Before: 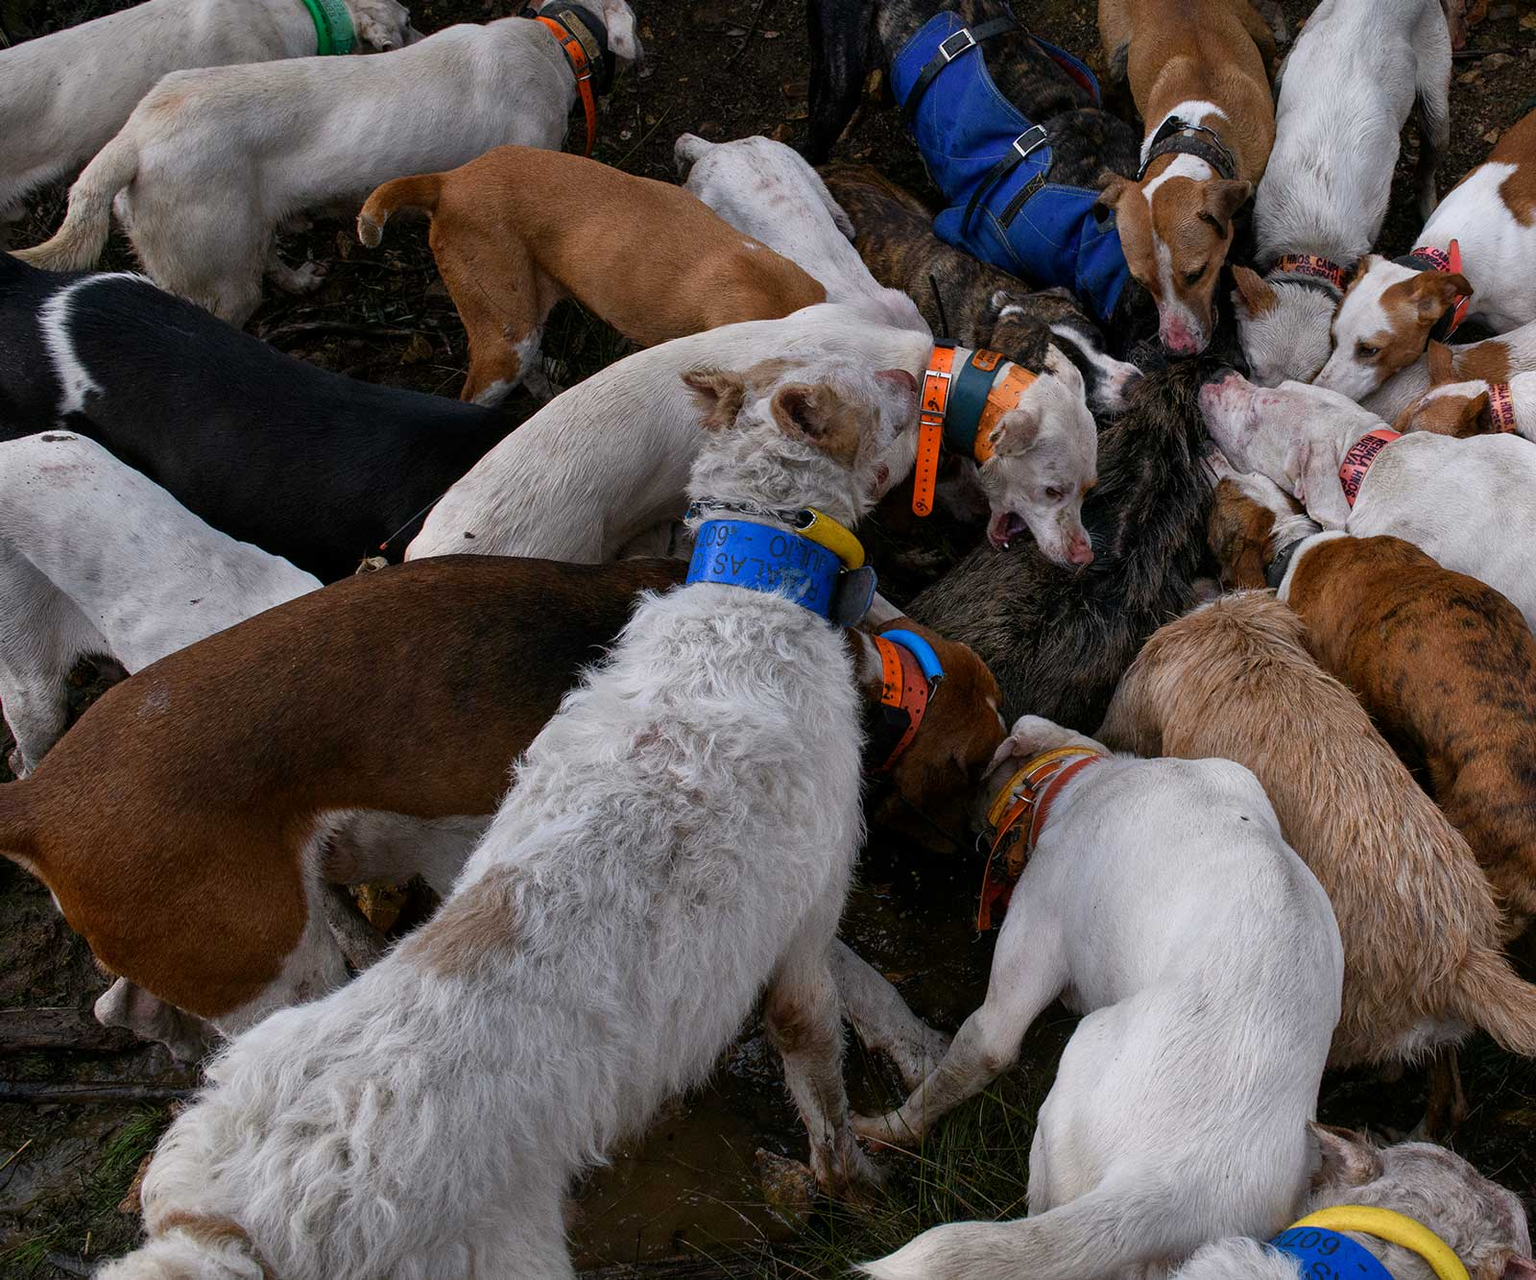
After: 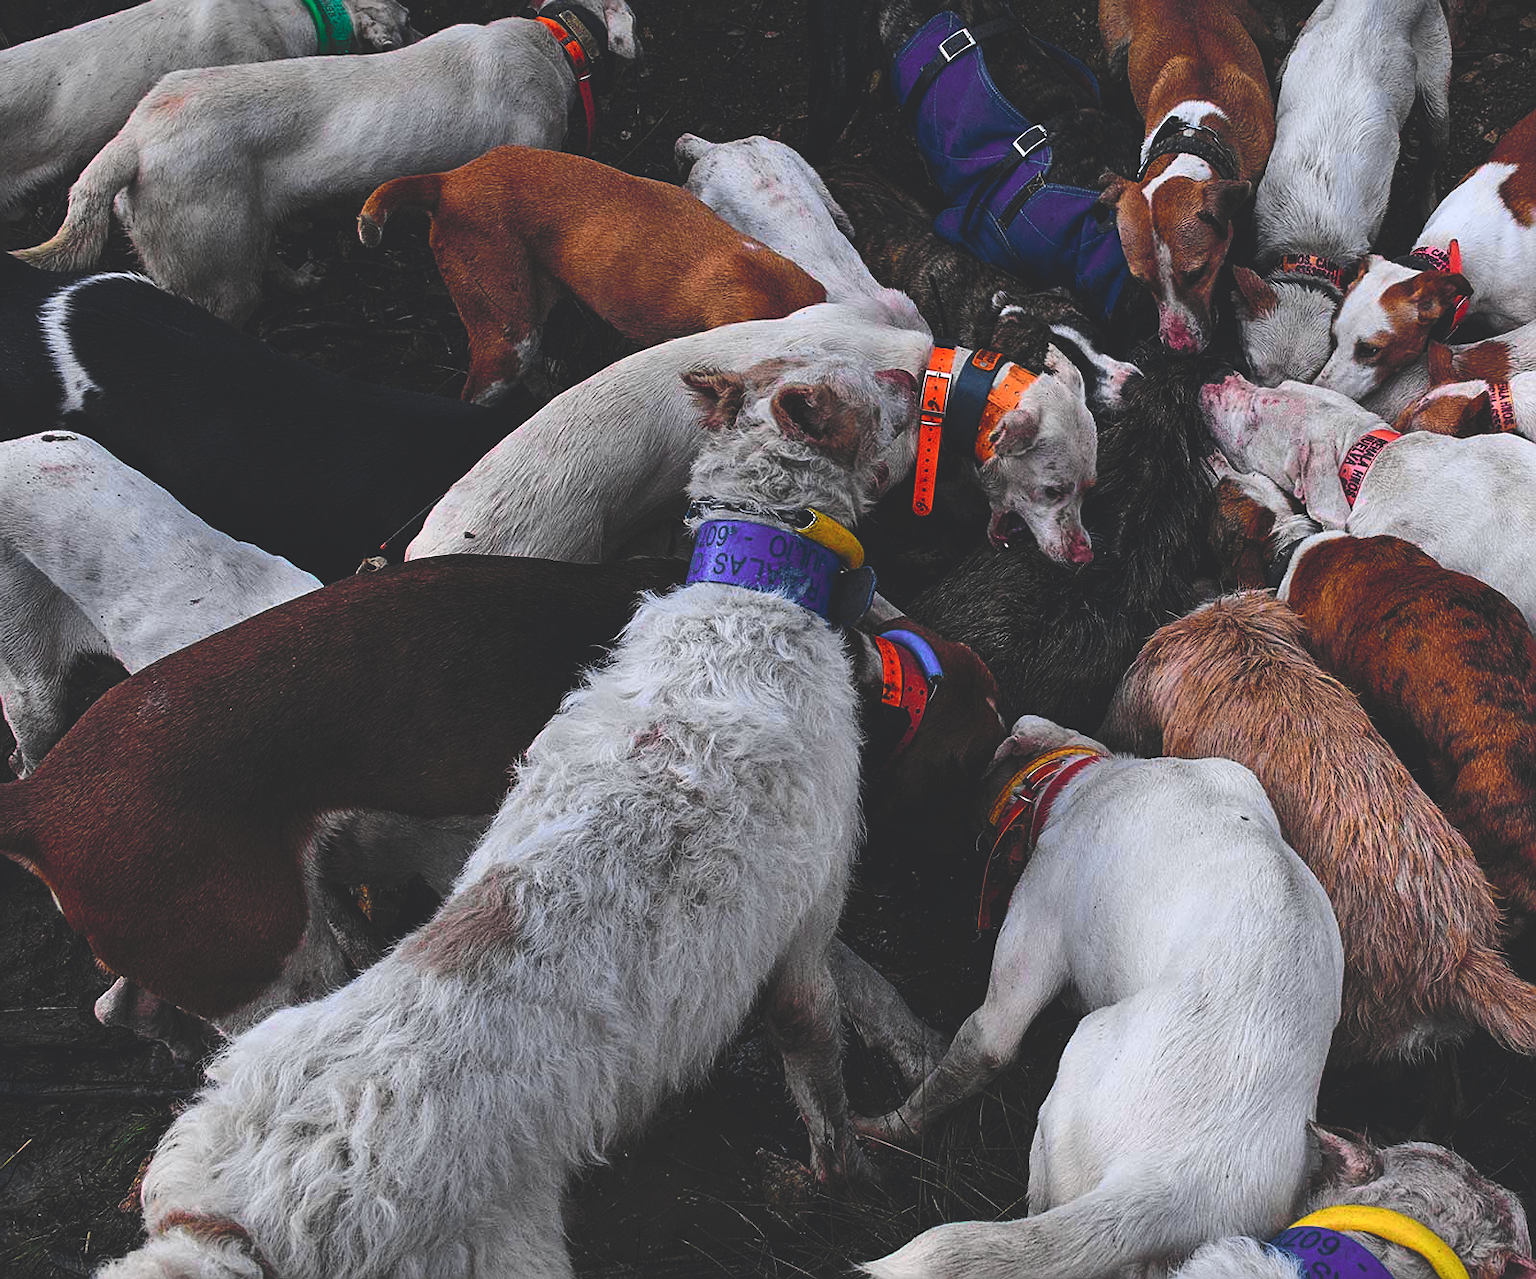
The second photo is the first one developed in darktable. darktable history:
sharpen: on, module defaults
rgb curve: curves: ch0 [(0, 0.186) (0.314, 0.284) (0.775, 0.708) (1, 1)], compensate middle gray true, preserve colors none
tone curve: curves: ch0 [(0, 0.023) (0.103, 0.087) (0.295, 0.297) (0.445, 0.531) (0.553, 0.665) (0.735, 0.843) (0.994, 1)]; ch1 [(0, 0) (0.427, 0.346) (0.456, 0.426) (0.484, 0.494) (0.509, 0.505) (0.535, 0.56) (0.581, 0.632) (0.646, 0.715) (1, 1)]; ch2 [(0, 0) (0.369, 0.388) (0.449, 0.431) (0.501, 0.495) (0.533, 0.518) (0.572, 0.612) (0.677, 0.752) (1, 1)], color space Lab, independent channels, preserve colors none
